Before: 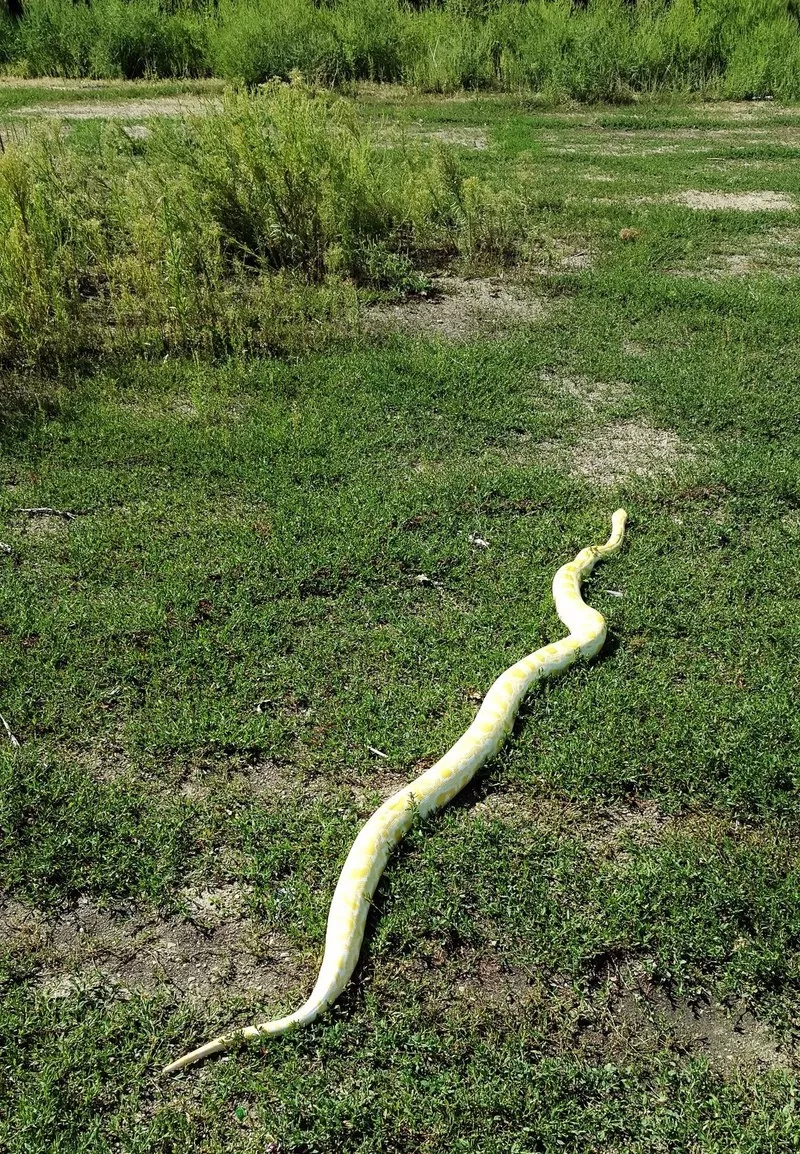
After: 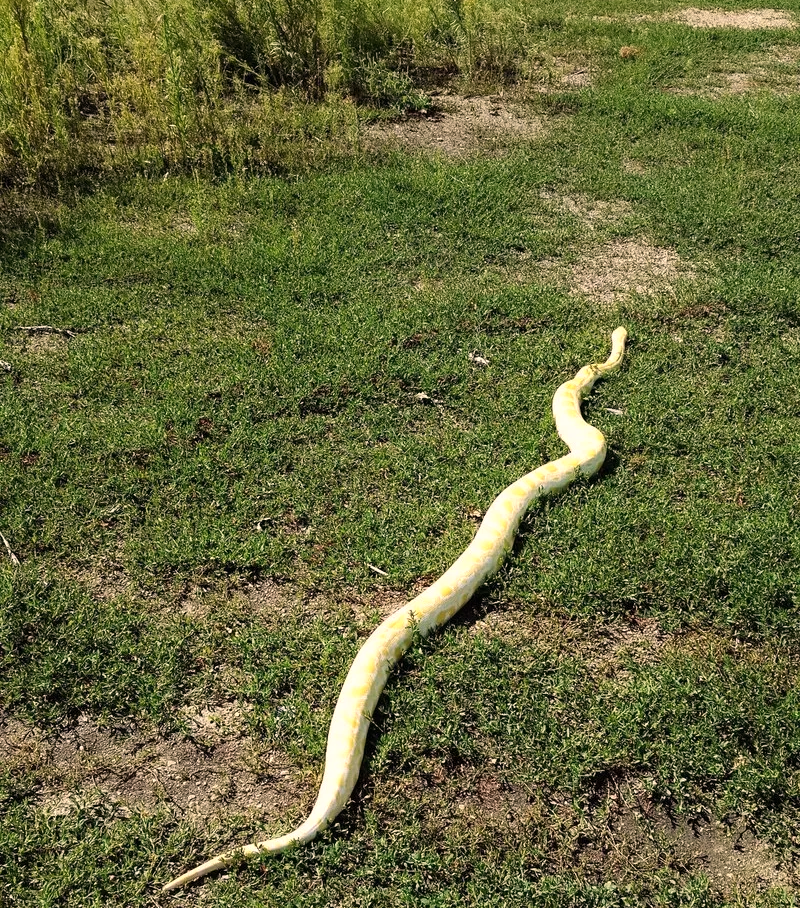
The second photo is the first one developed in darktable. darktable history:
crop and rotate: top 15.774%, bottom 5.506%
white balance: red 1.127, blue 0.943
